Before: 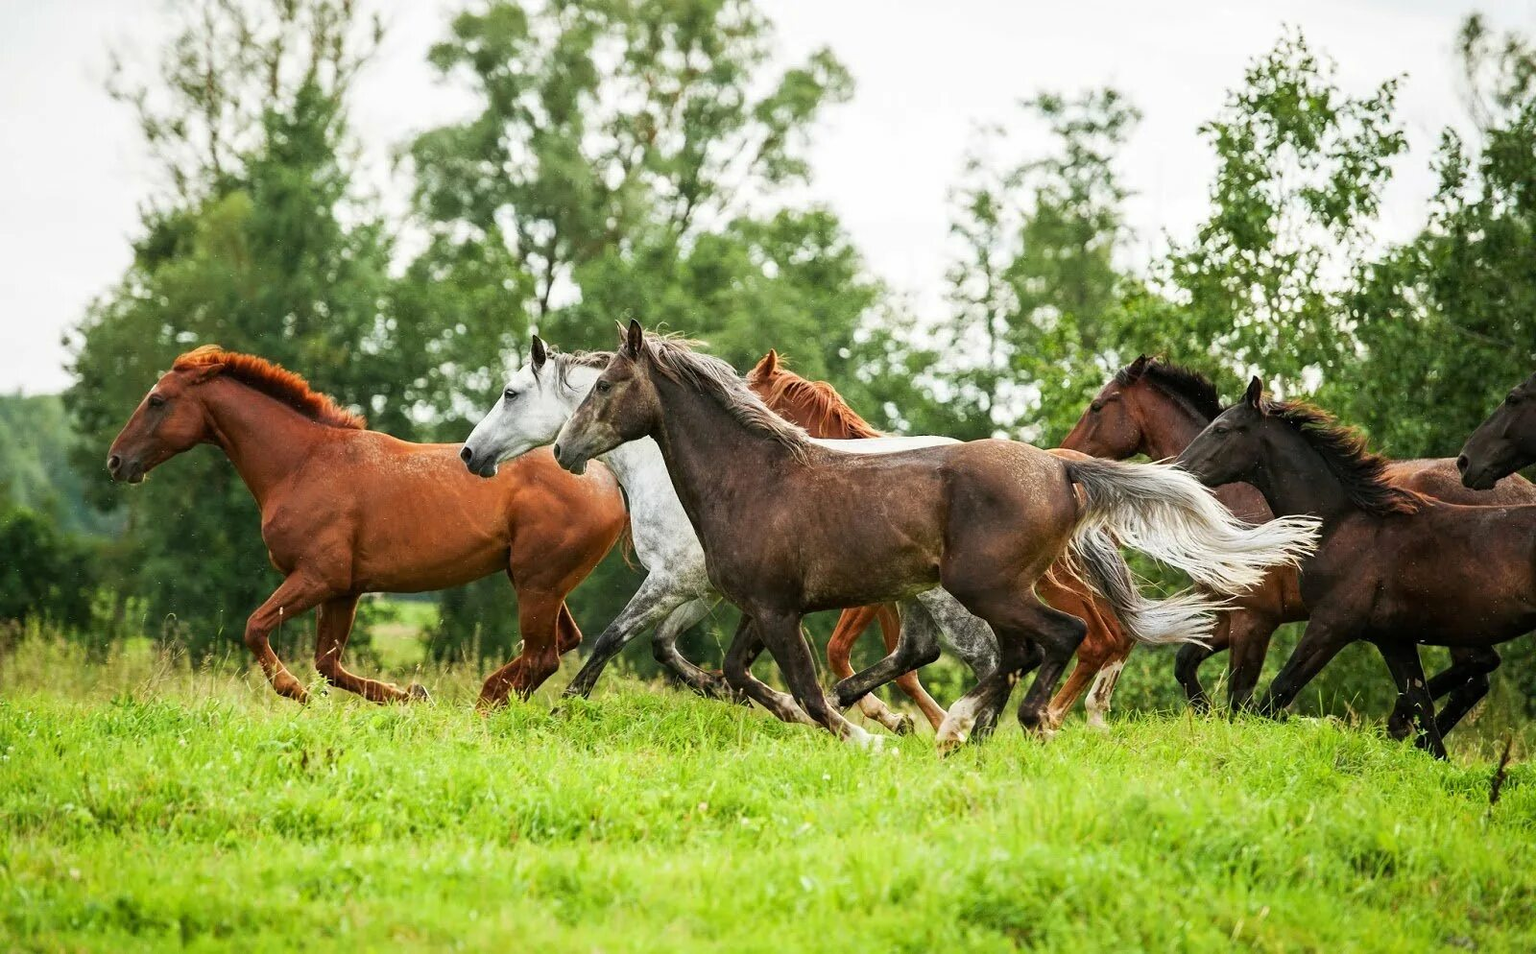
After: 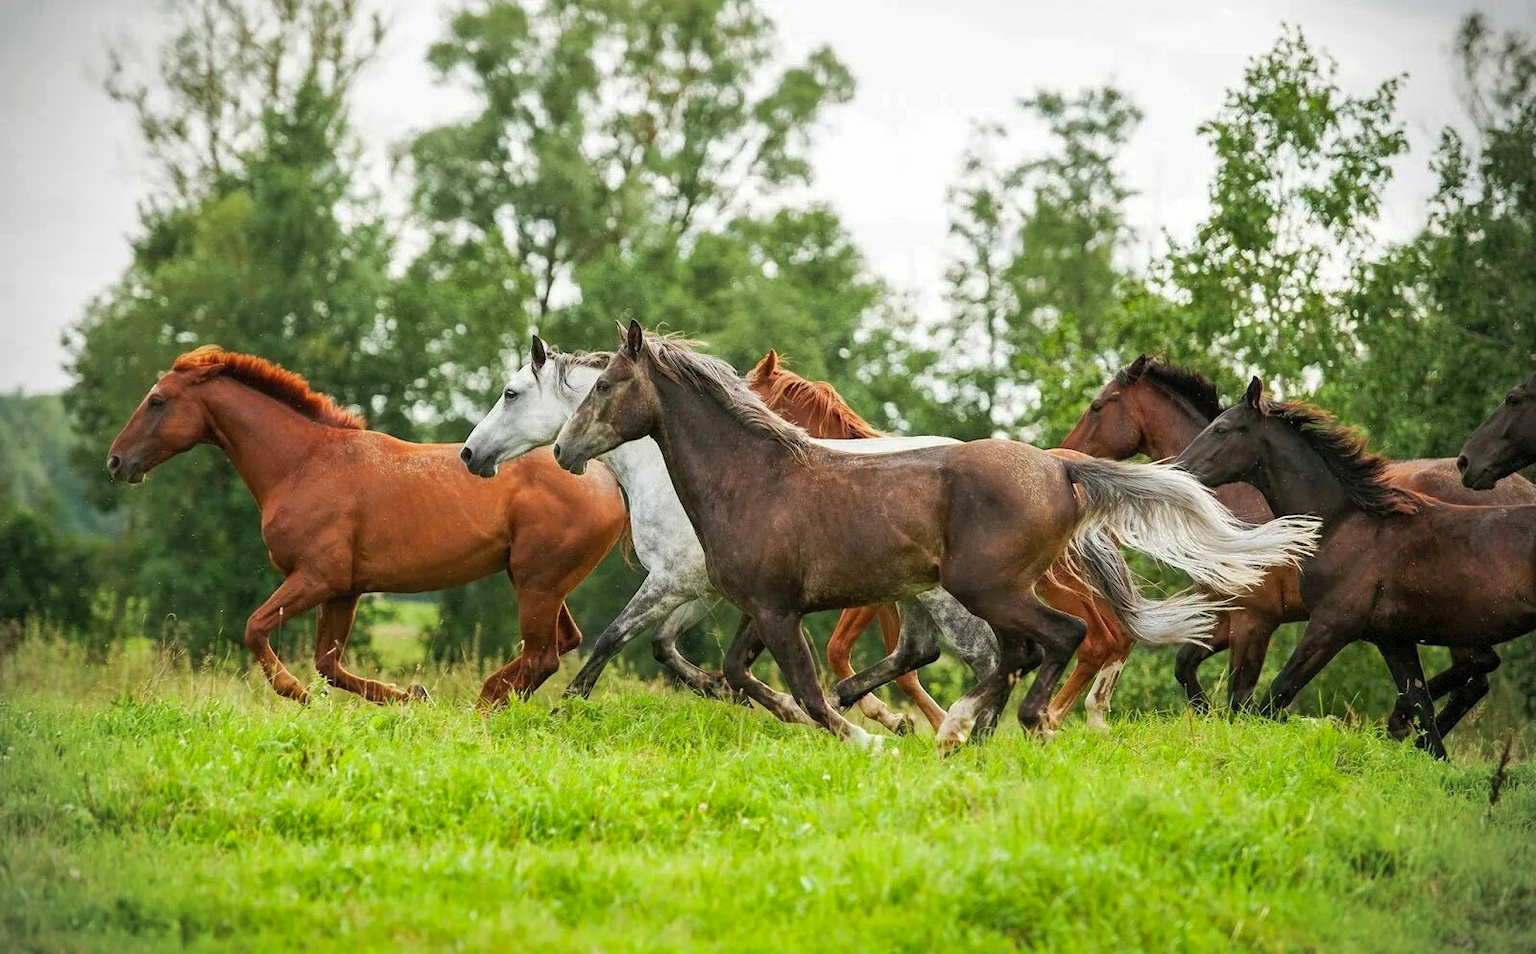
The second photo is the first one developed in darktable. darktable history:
vignetting: dithering 8-bit output
shadows and highlights: on, module defaults
